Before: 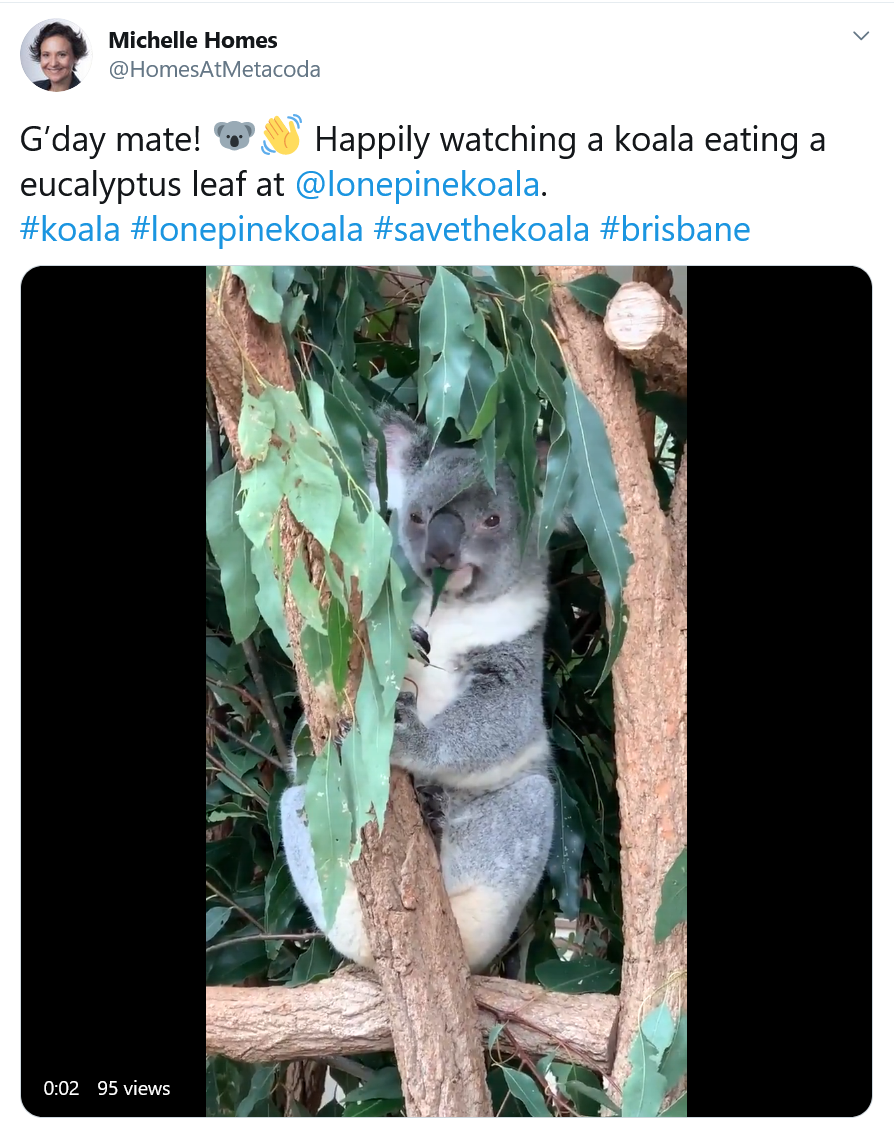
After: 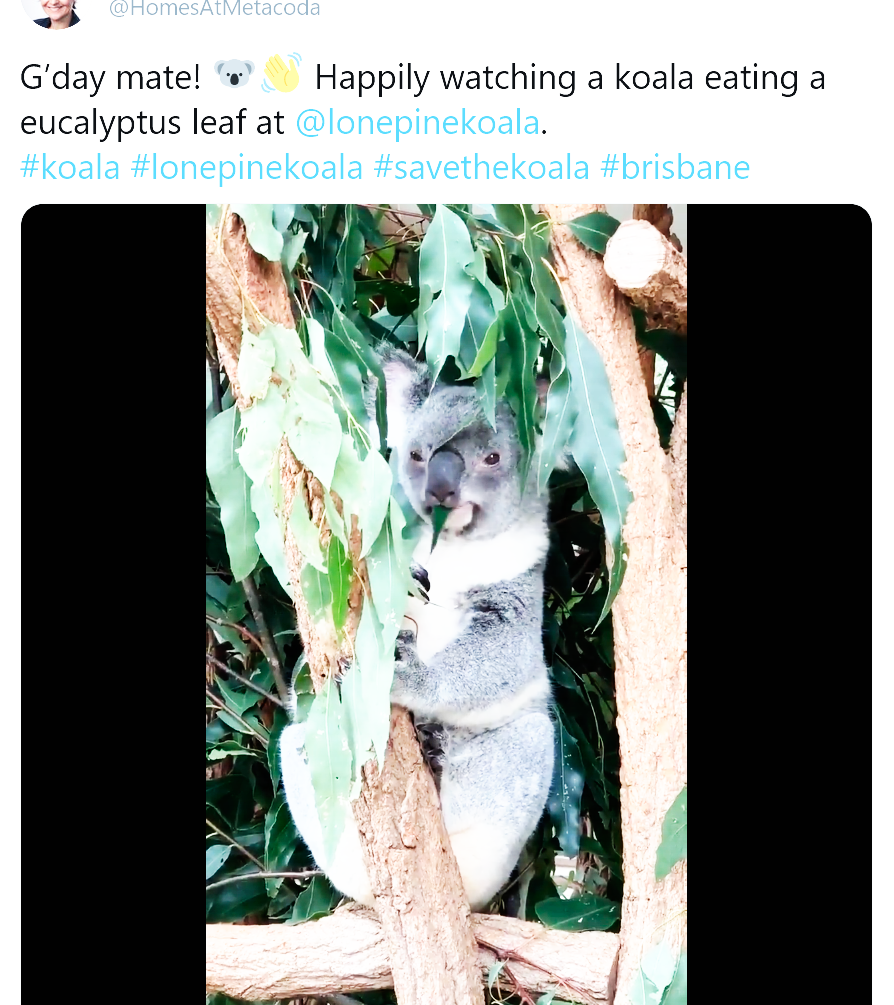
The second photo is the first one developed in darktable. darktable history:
base curve: curves: ch0 [(0, 0) (0.007, 0.004) (0.027, 0.03) (0.046, 0.07) (0.207, 0.54) (0.442, 0.872) (0.673, 0.972) (1, 1)], preserve colors none
crop and rotate: top 5.536%, bottom 5.605%
tone equalizer: on, module defaults
exposure: compensate highlight preservation false
